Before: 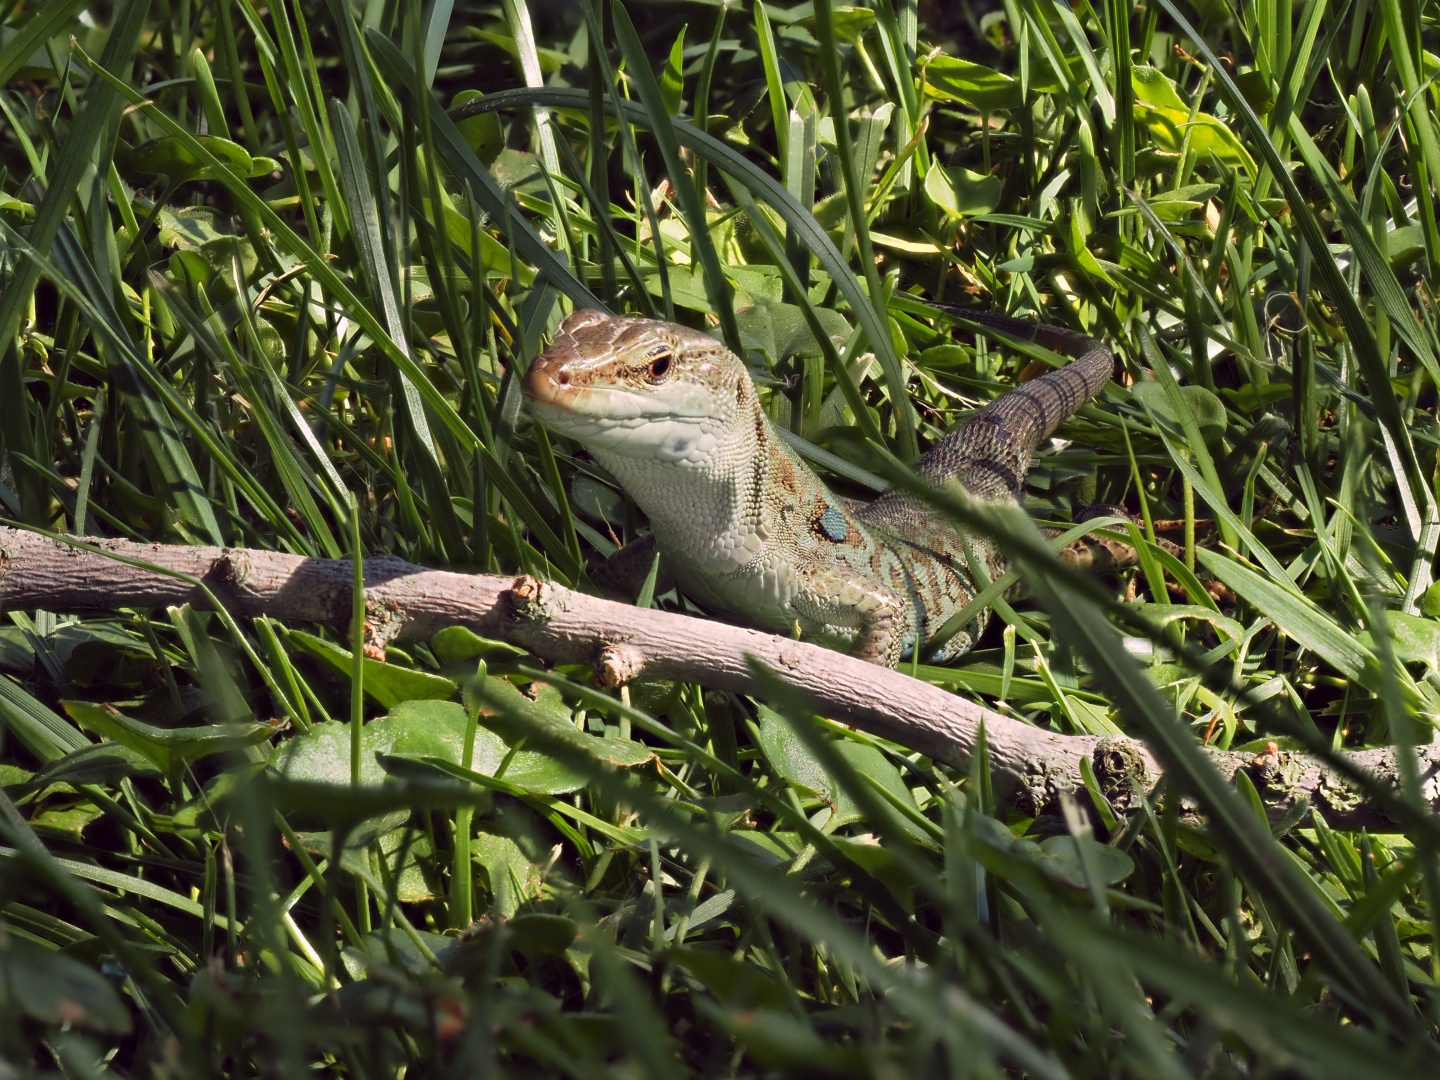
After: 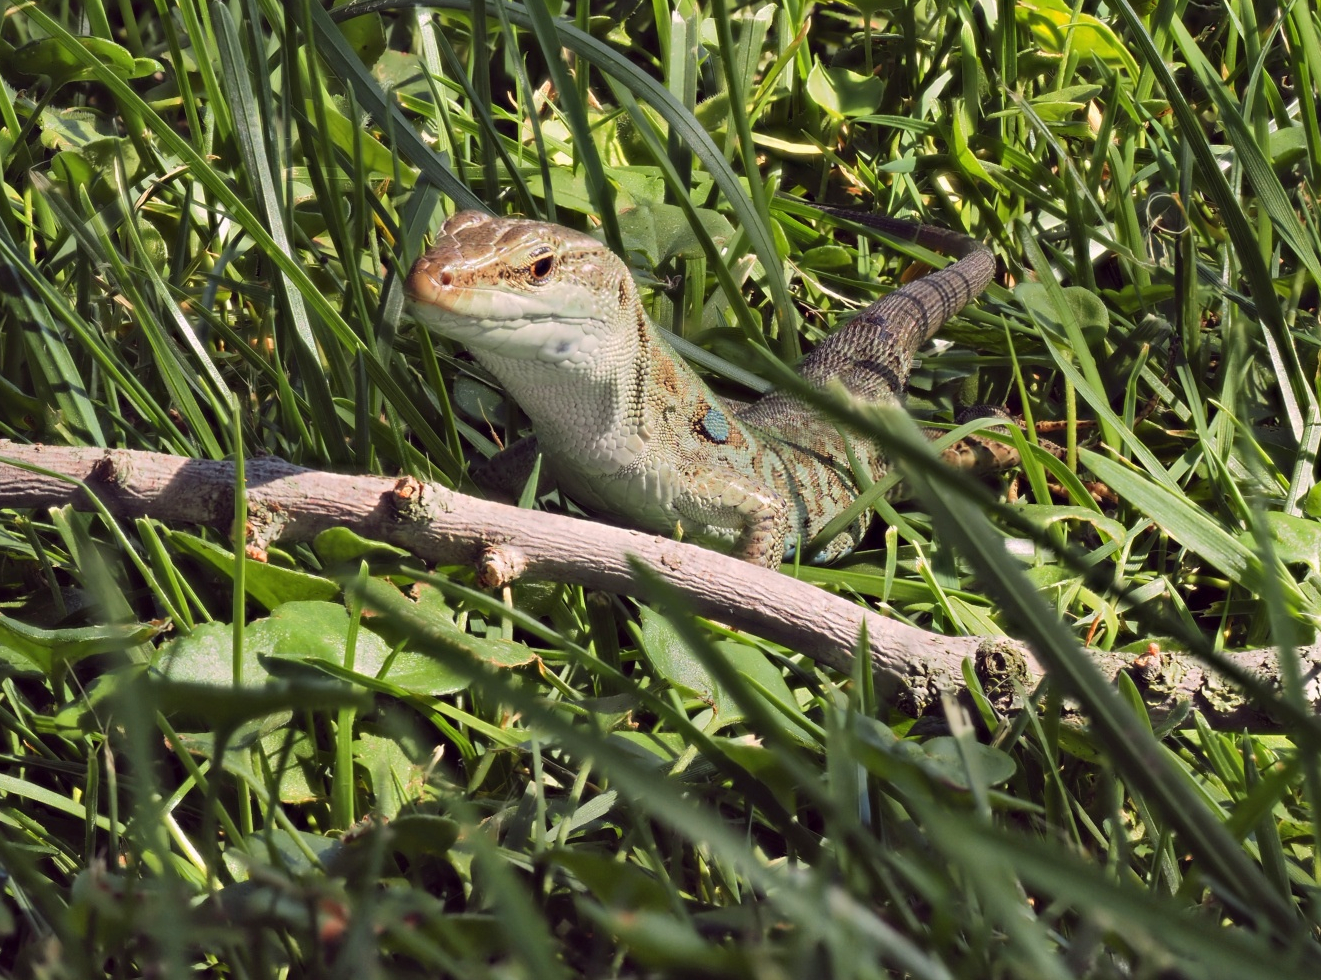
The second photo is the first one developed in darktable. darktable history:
crop and rotate: left 8.262%, top 9.226%
shadows and highlights: highlights color adjustment 0%, soften with gaussian
base curve: curves: ch0 [(0, 0) (0.262, 0.32) (0.722, 0.705) (1, 1)]
